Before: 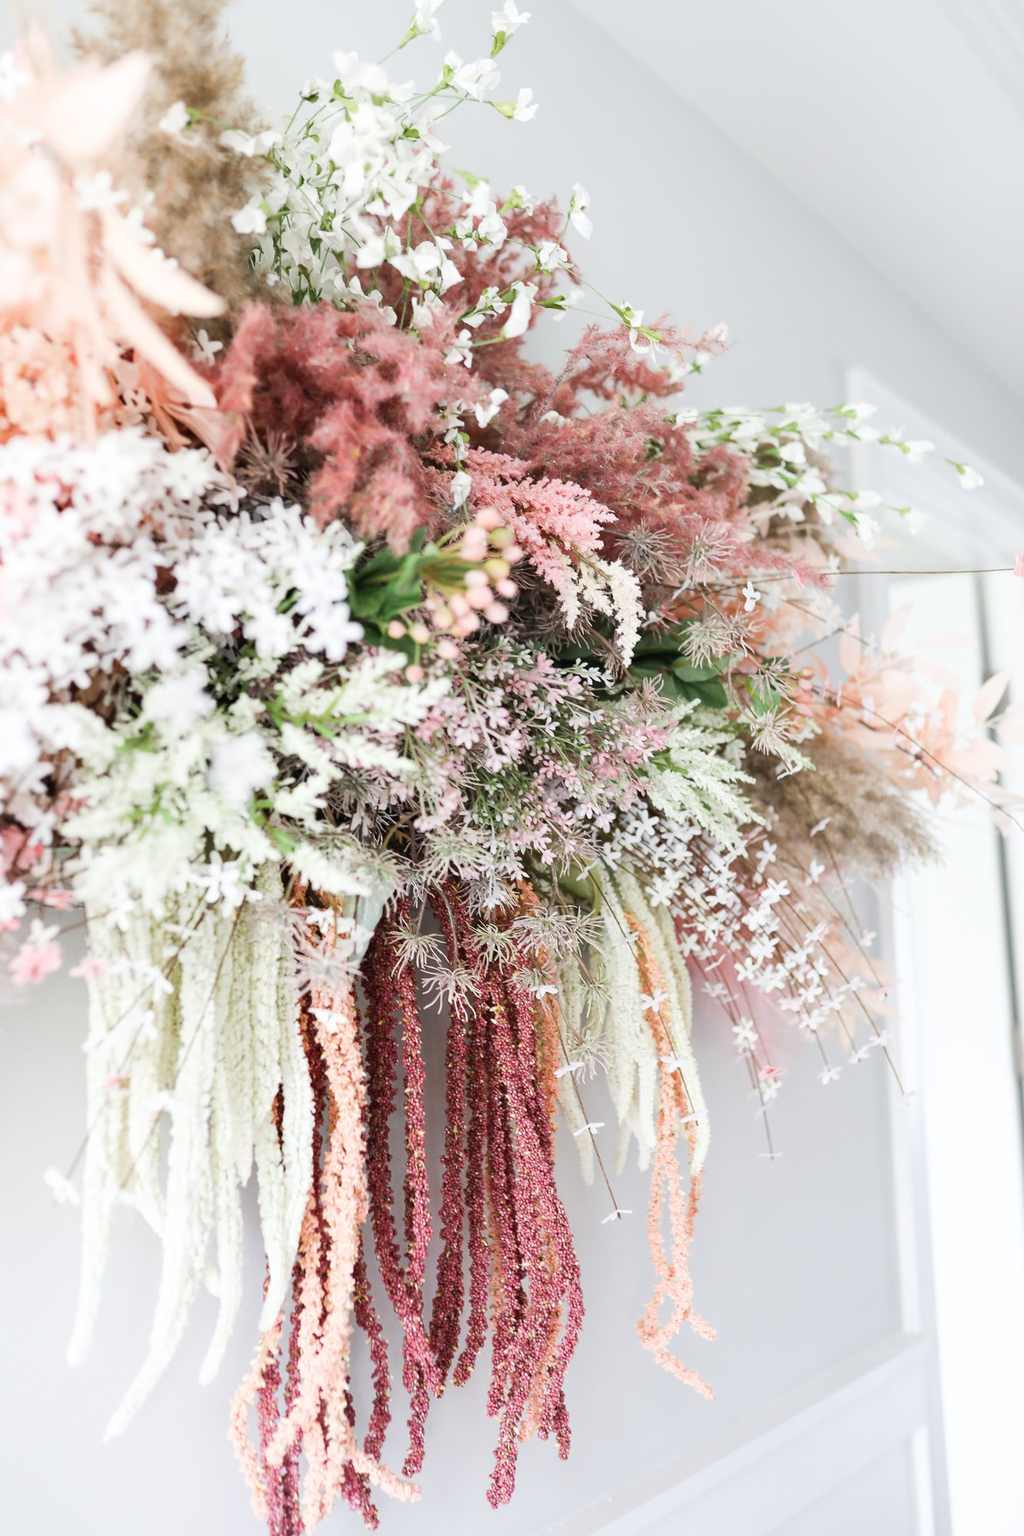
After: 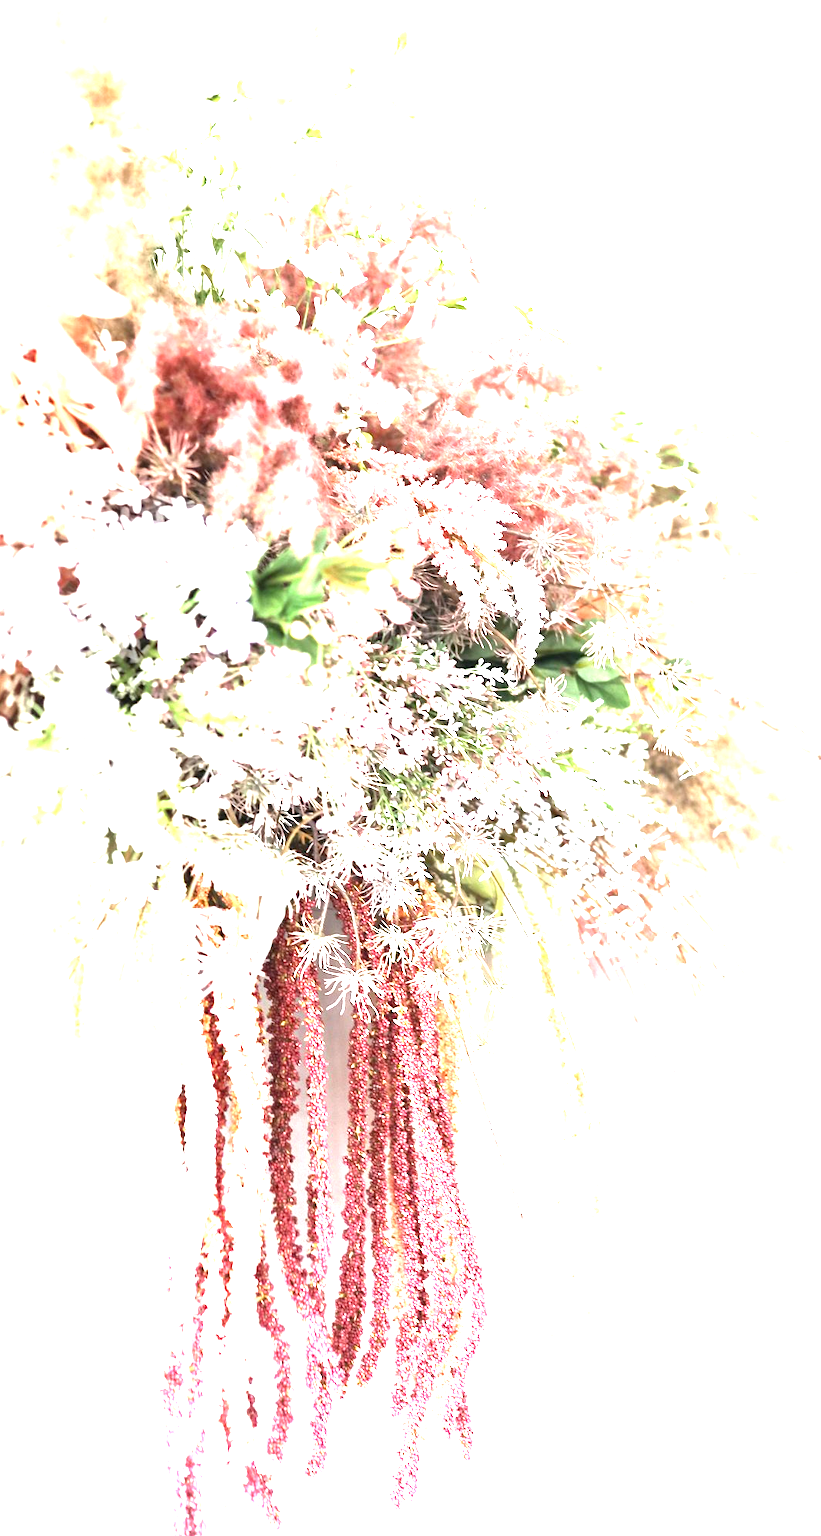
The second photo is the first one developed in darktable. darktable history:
crop and rotate: left 9.597%, right 10.195%
exposure: exposure 2.25 EV, compensate highlight preservation false
